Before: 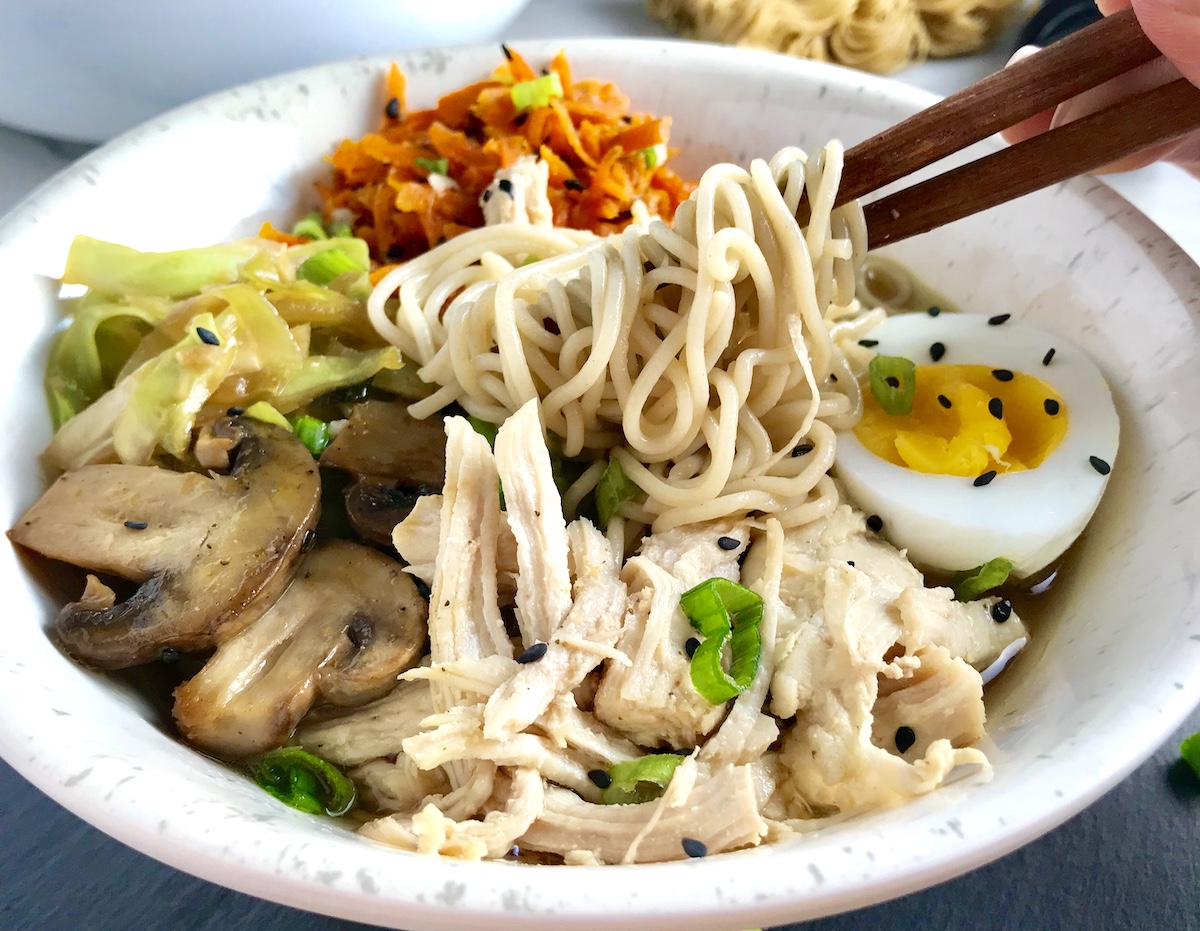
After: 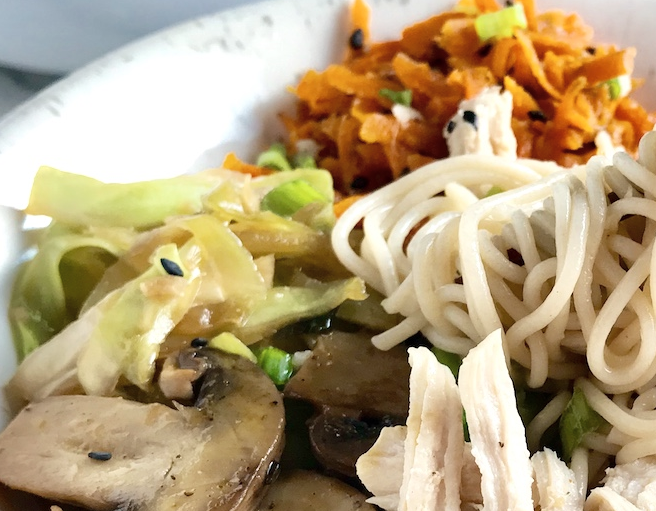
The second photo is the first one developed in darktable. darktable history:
crop and rotate: left 3.047%, top 7.509%, right 42.236%, bottom 37.598%
contrast brightness saturation: contrast 0.1, saturation -0.3
